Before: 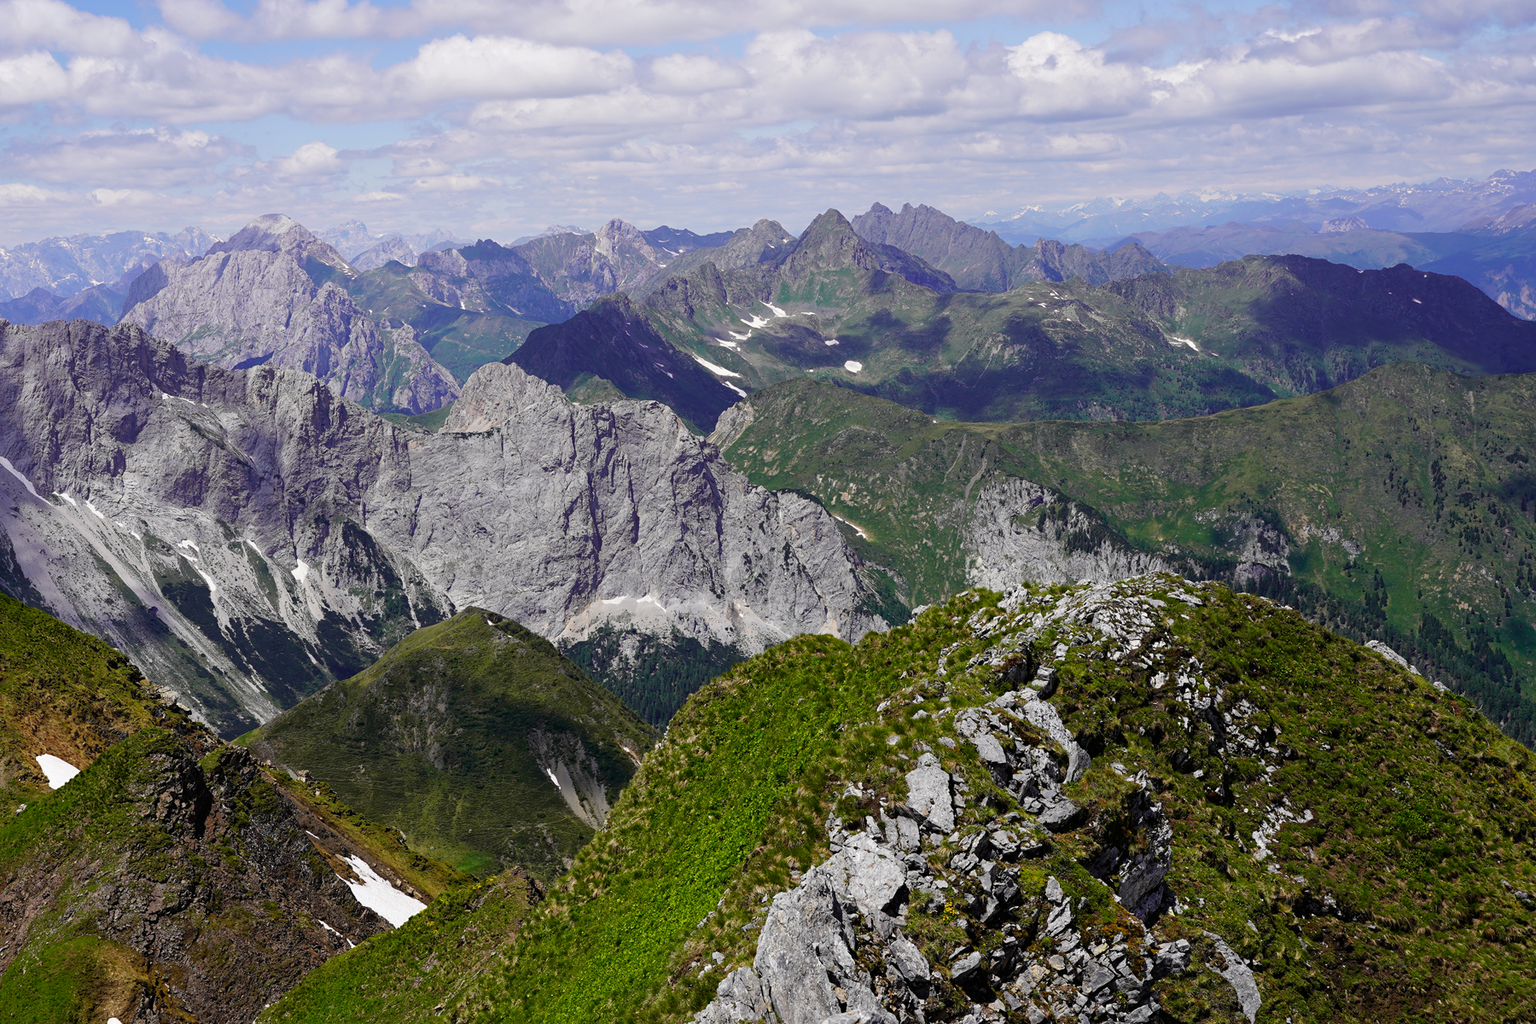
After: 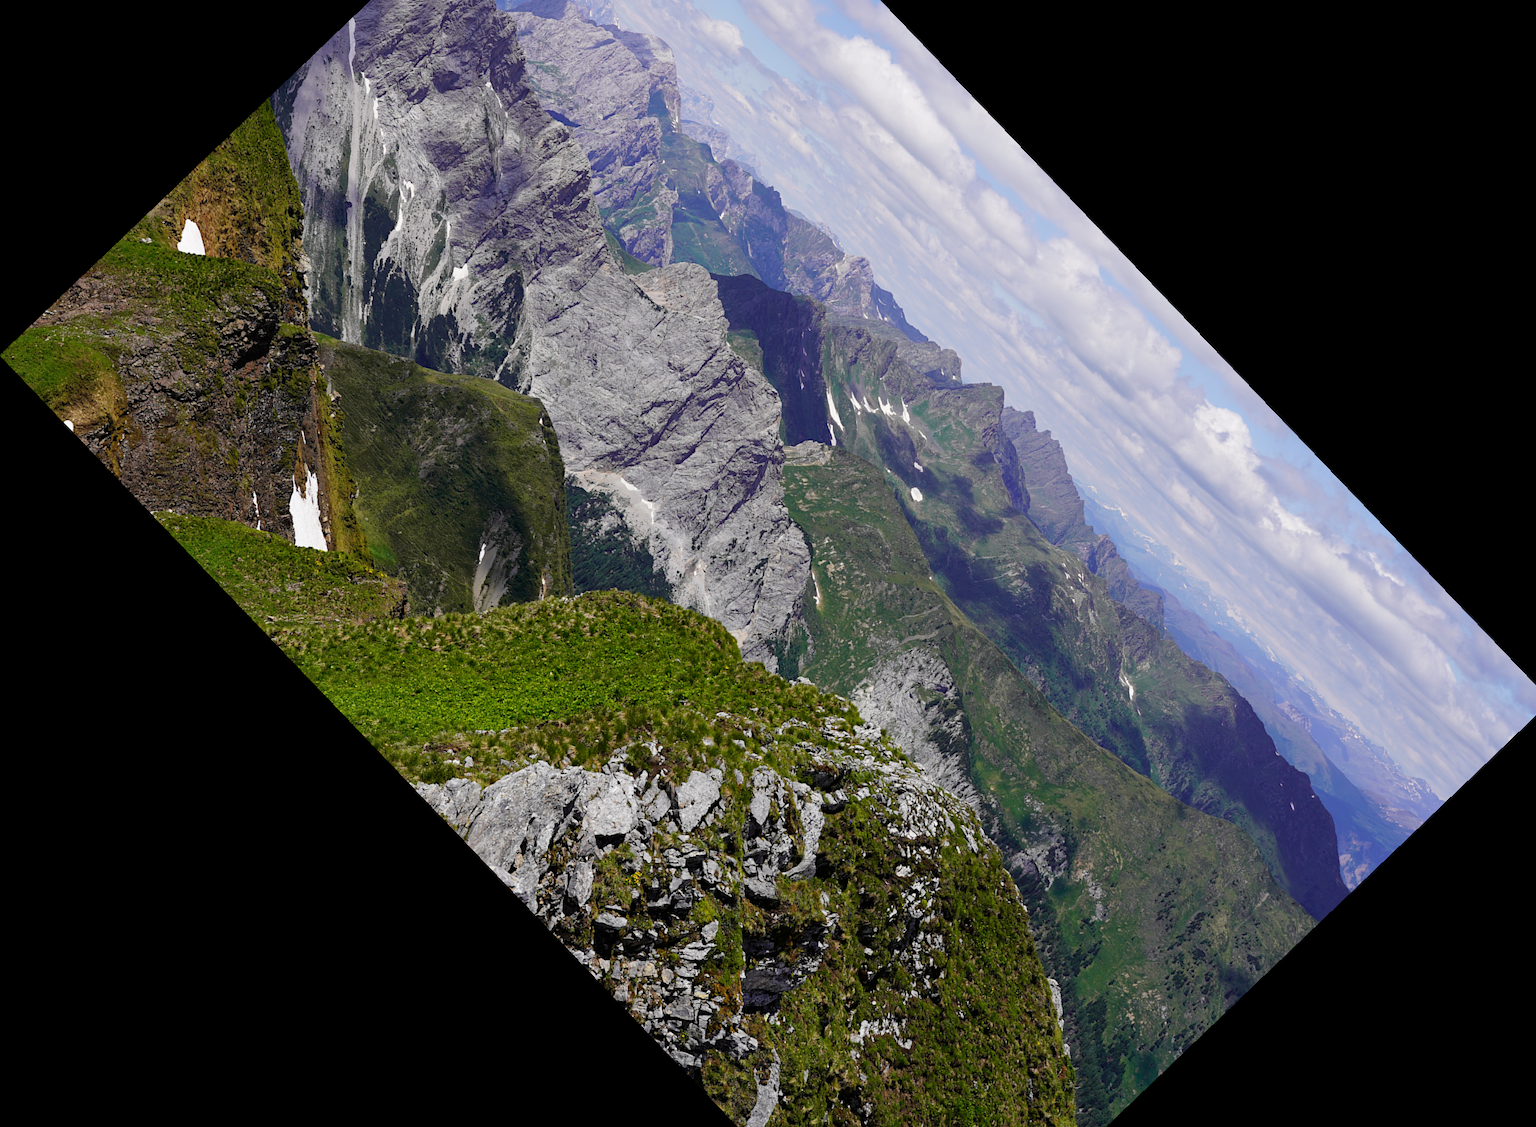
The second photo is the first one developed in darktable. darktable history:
shadows and highlights: shadows 20.55, highlights -20.99, soften with gaussian
crop and rotate: angle -46.26°, top 16.234%, right 0.912%, bottom 11.704%
